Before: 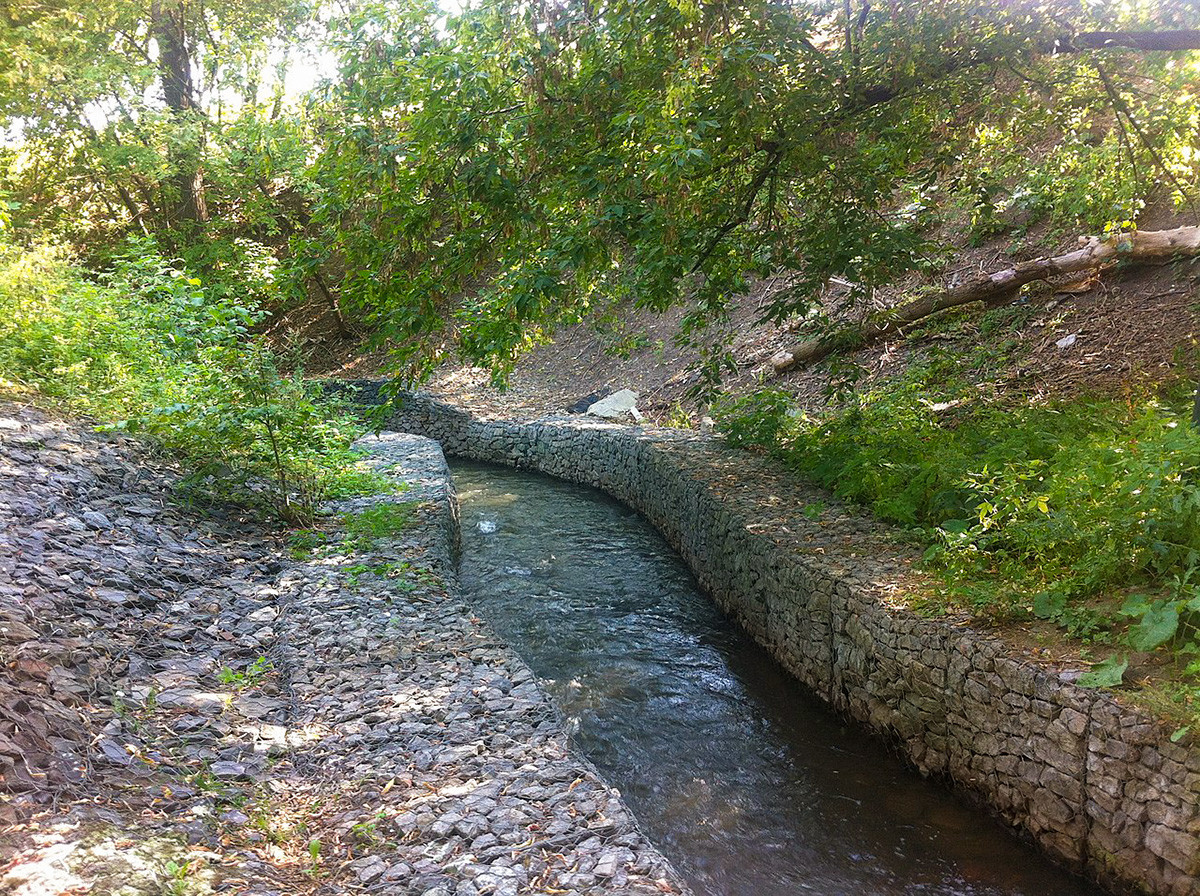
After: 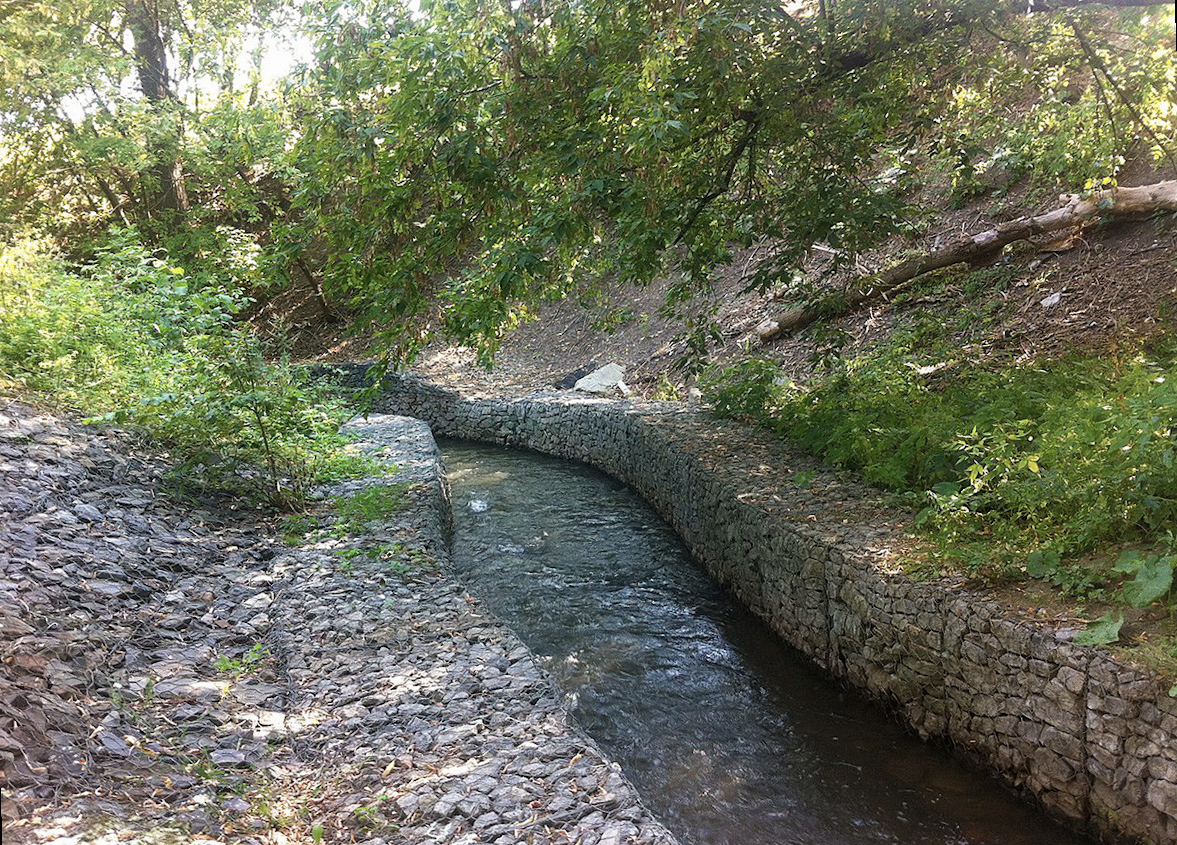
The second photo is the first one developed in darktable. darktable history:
rotate and perspective: rotation -2°, crop left 0.022, crop right 0.978, crop top 0.049, crop bottom 0.951
contrast brightness saturation: contrast 0.06, brightness -0.01, saturation -0.23
